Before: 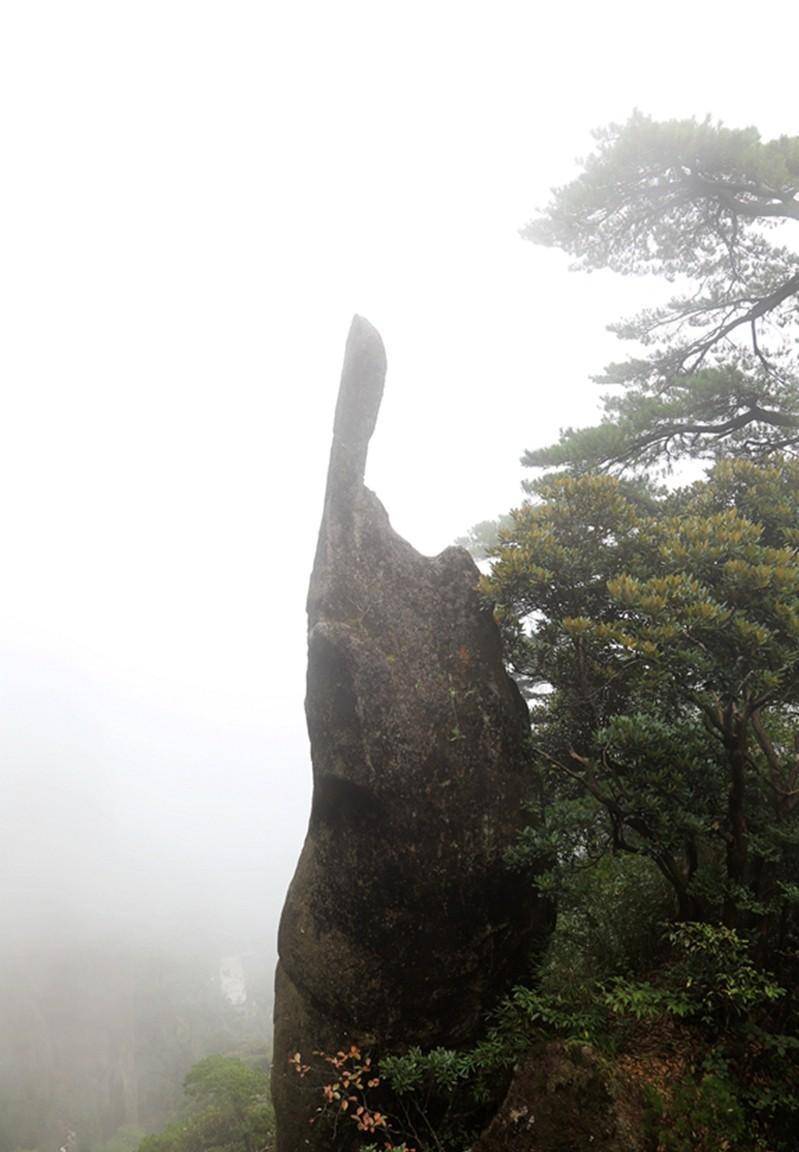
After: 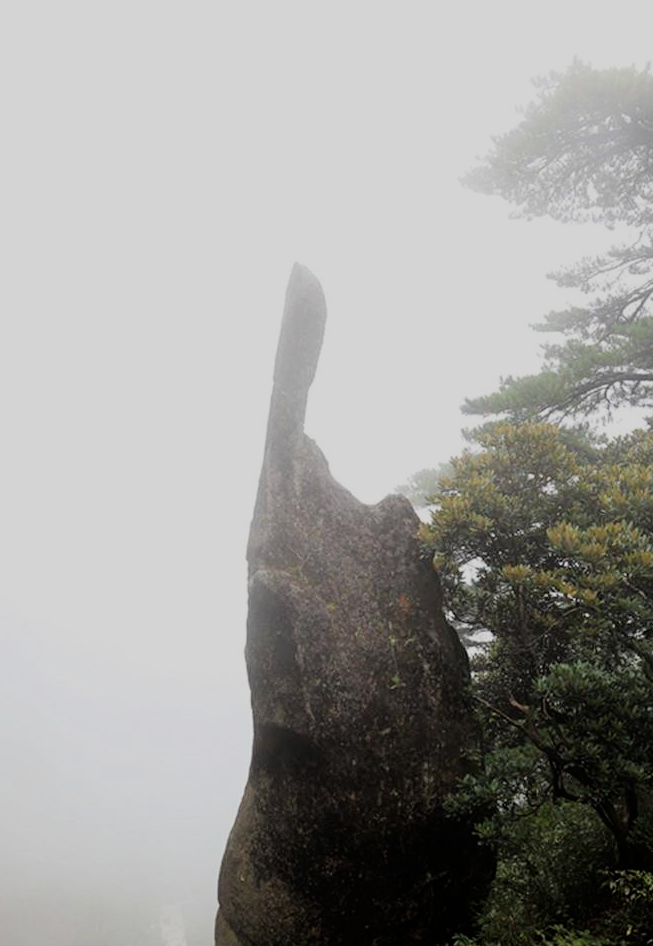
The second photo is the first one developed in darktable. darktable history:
crop and rotate: left 7.619%, top 4.584%, right 10.61%, bottom 13.243%
filmic rgb: black relative exposure -7.65 EV, white relative exposure 4.56 EV, hardness 3.61
